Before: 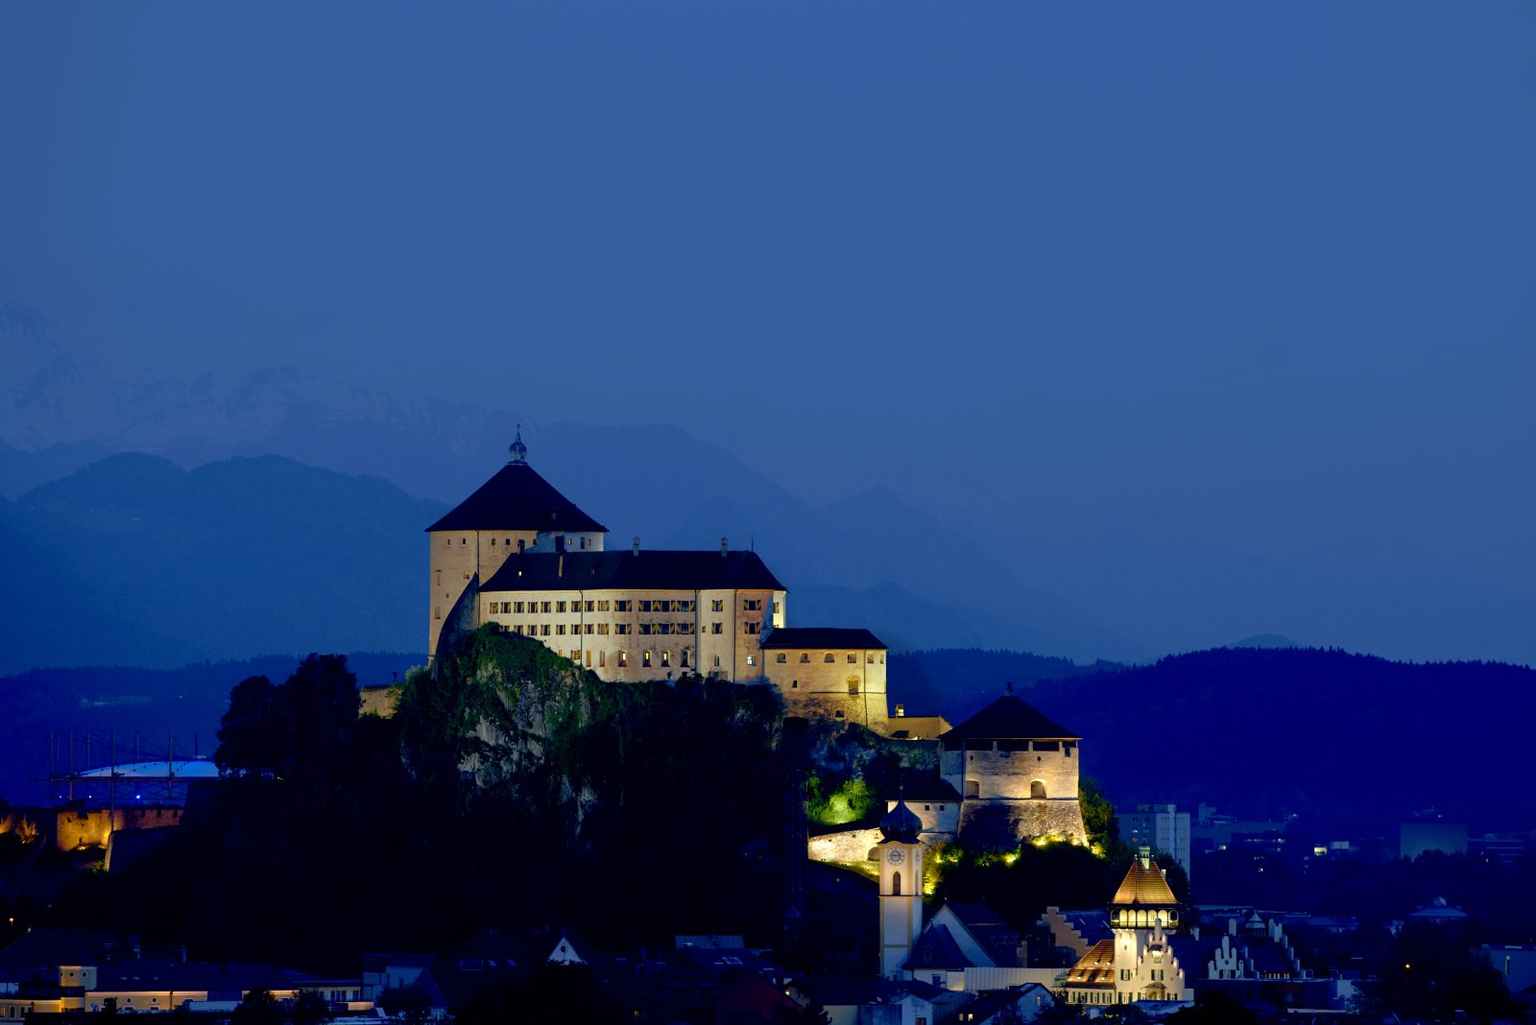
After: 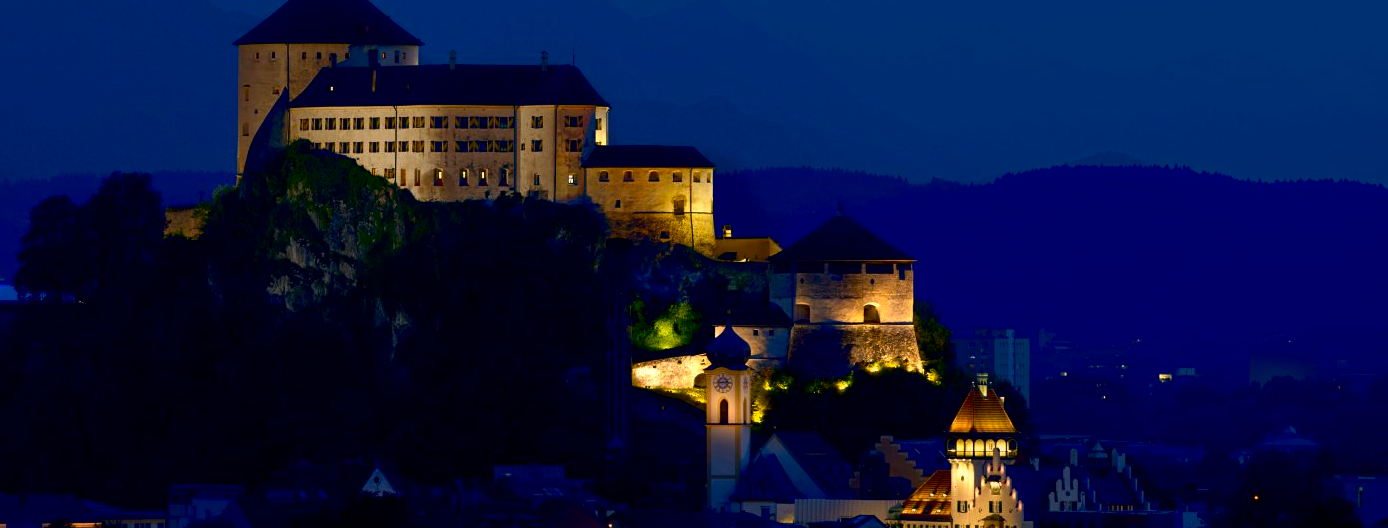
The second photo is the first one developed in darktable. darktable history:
color correction: highlights a* 17.67, highlights b* 19.01
crop and rotate: left 13.236%, top 47.722%, bottom 2.813%
haze removal: compatibility mode true, adaptive false
contrast brightness saturation: contrast 0.099, brightness -0.27, saturation 0.143
